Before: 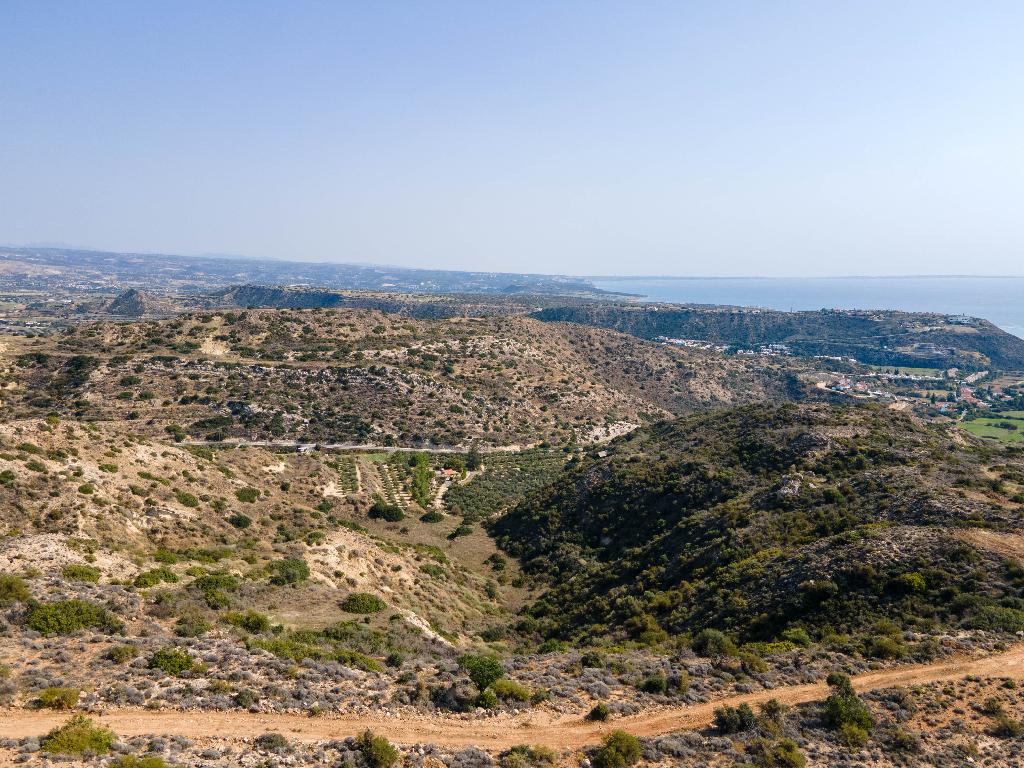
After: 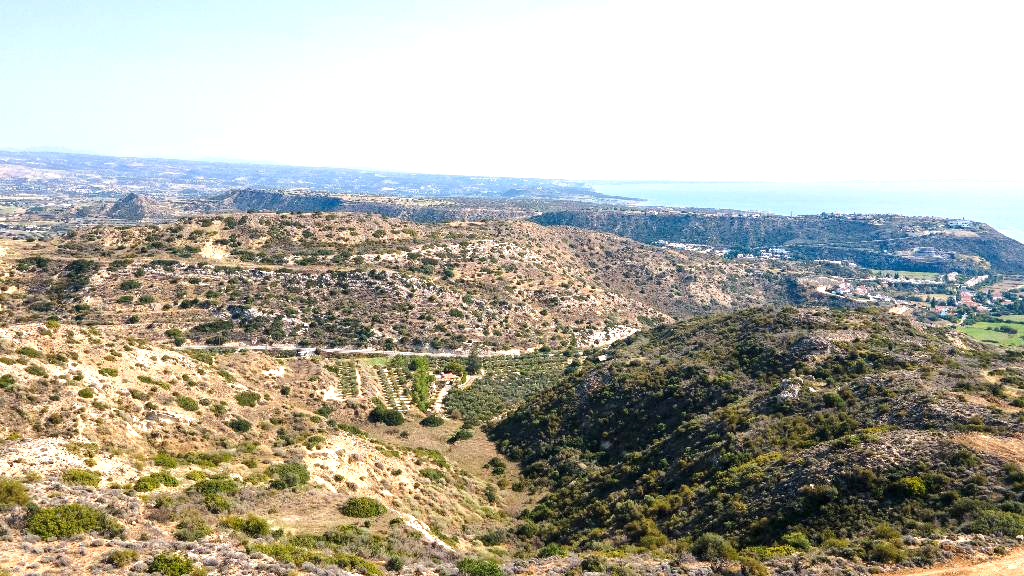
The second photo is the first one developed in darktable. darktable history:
exposure: black level correction 0, exposure 0.95 EV, compensate exposure bias true, compensate highlight preservation false
crop and rotate: top 12.5%, bottom 12.5%
